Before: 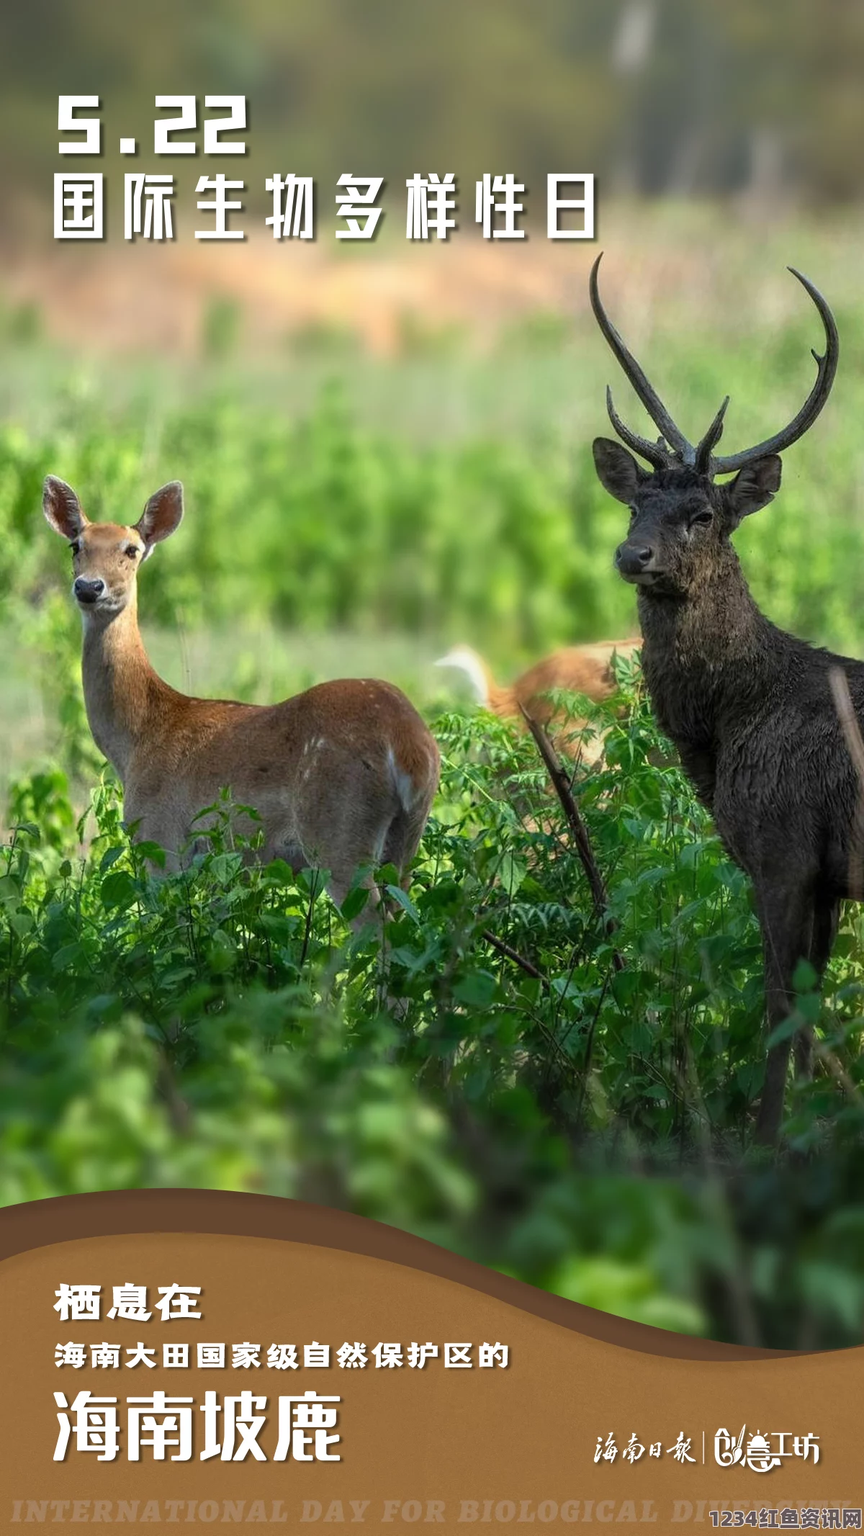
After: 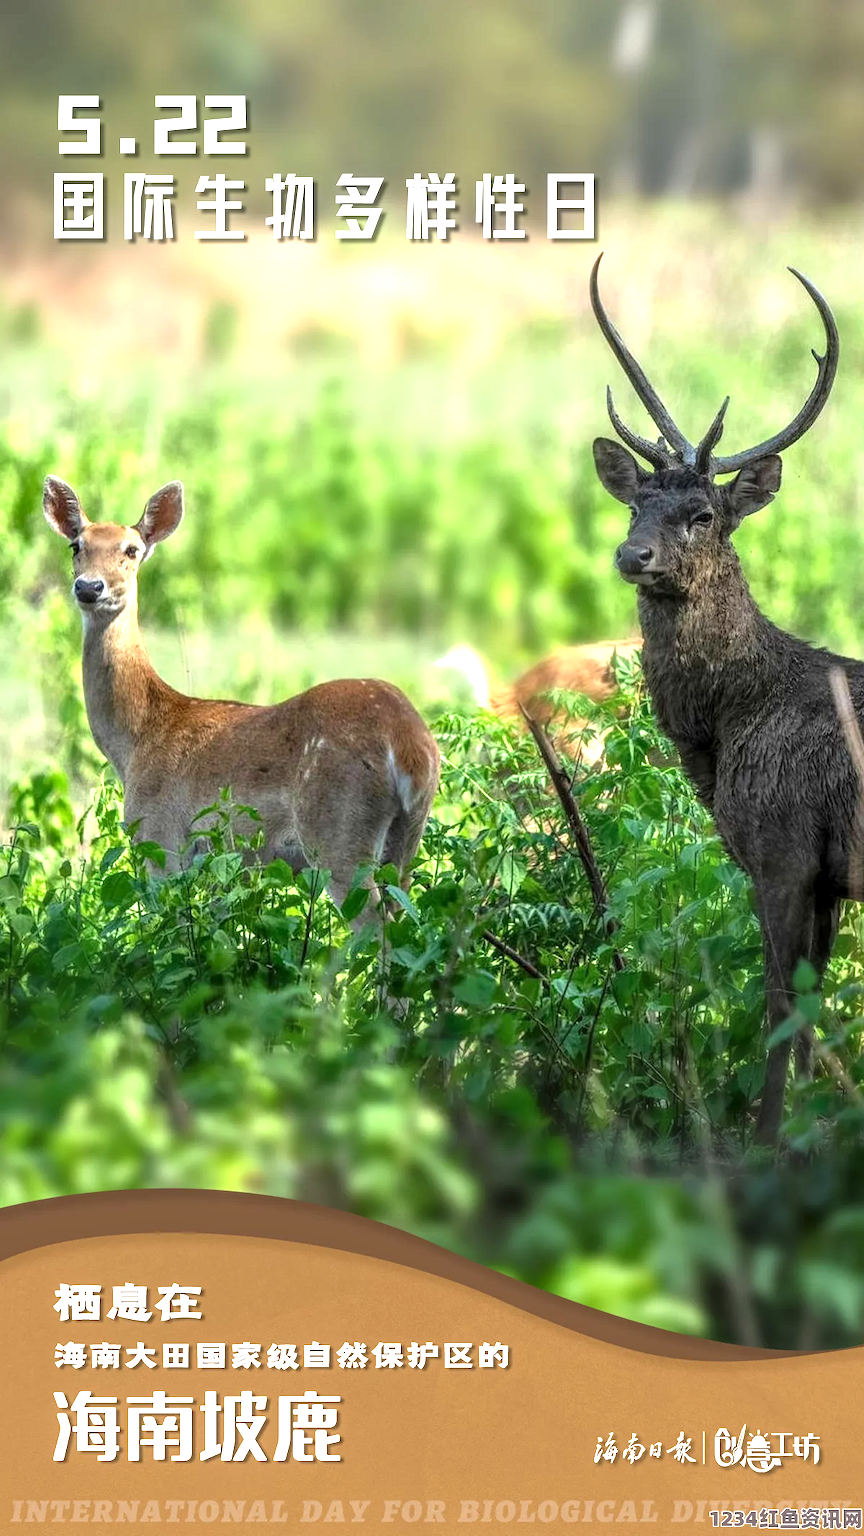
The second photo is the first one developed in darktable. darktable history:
local contrast: on, module defaults
exposure: black level correction 0, exposure 0.95 EV, compensate exposure bias true, compensate highlight preservation false
